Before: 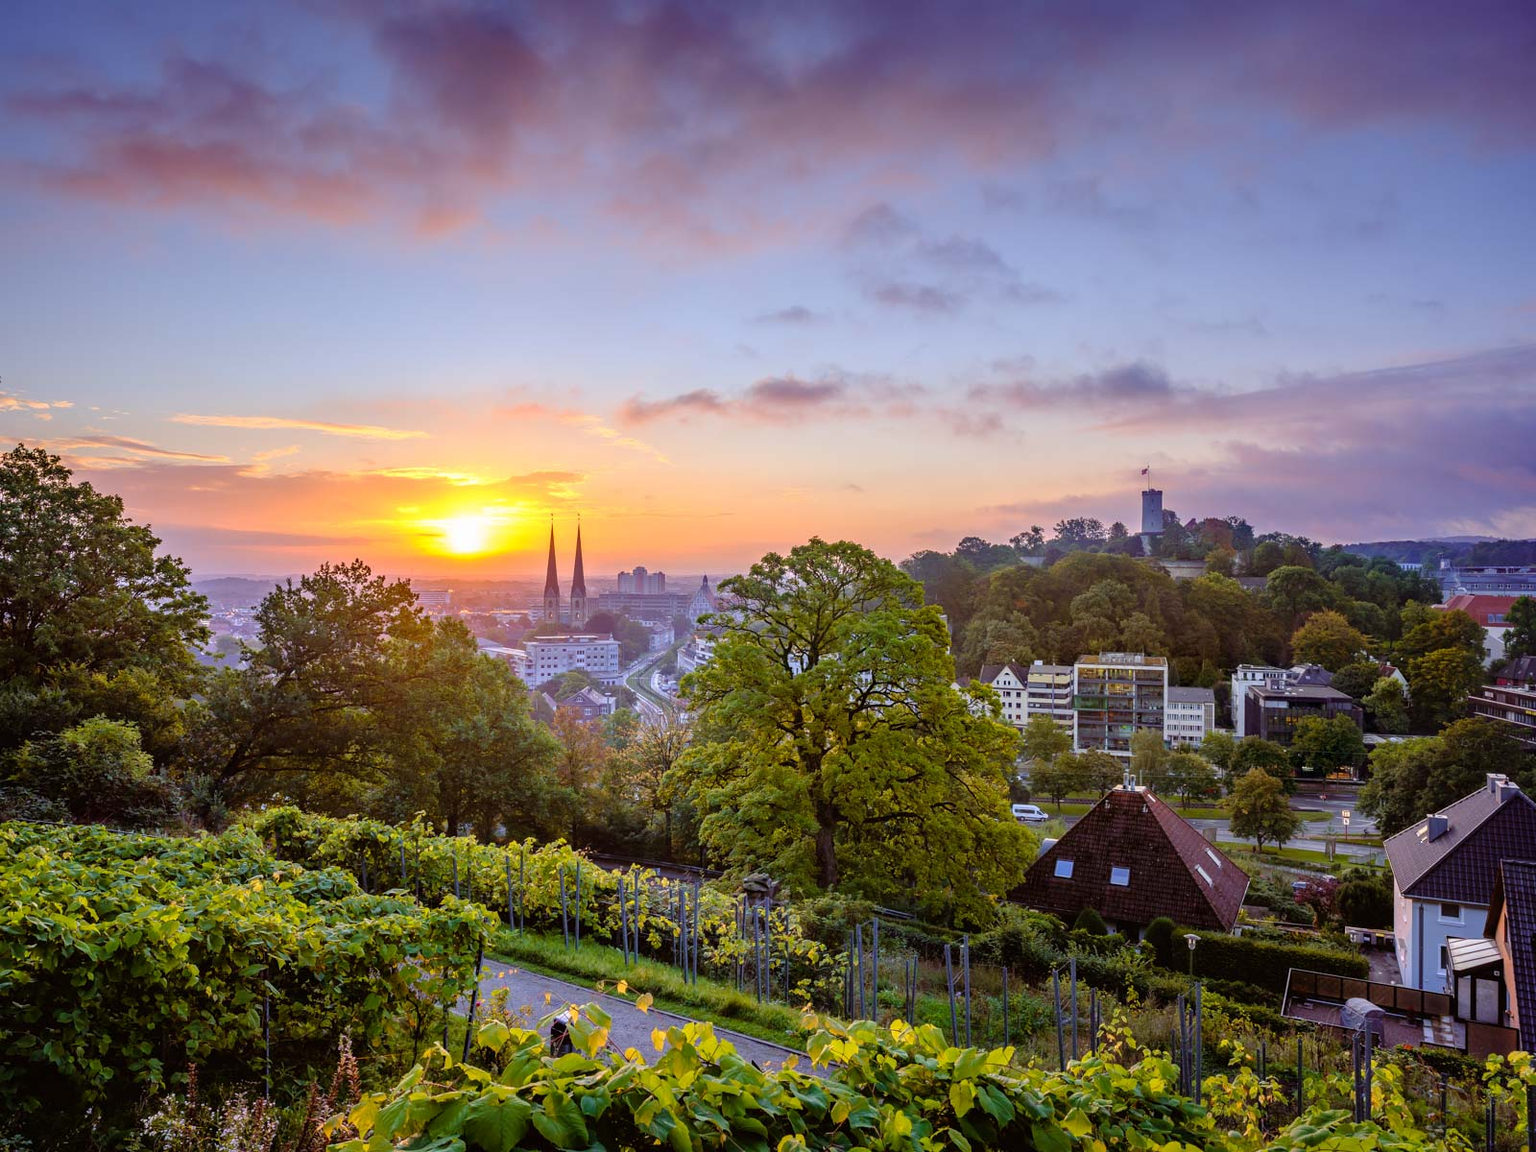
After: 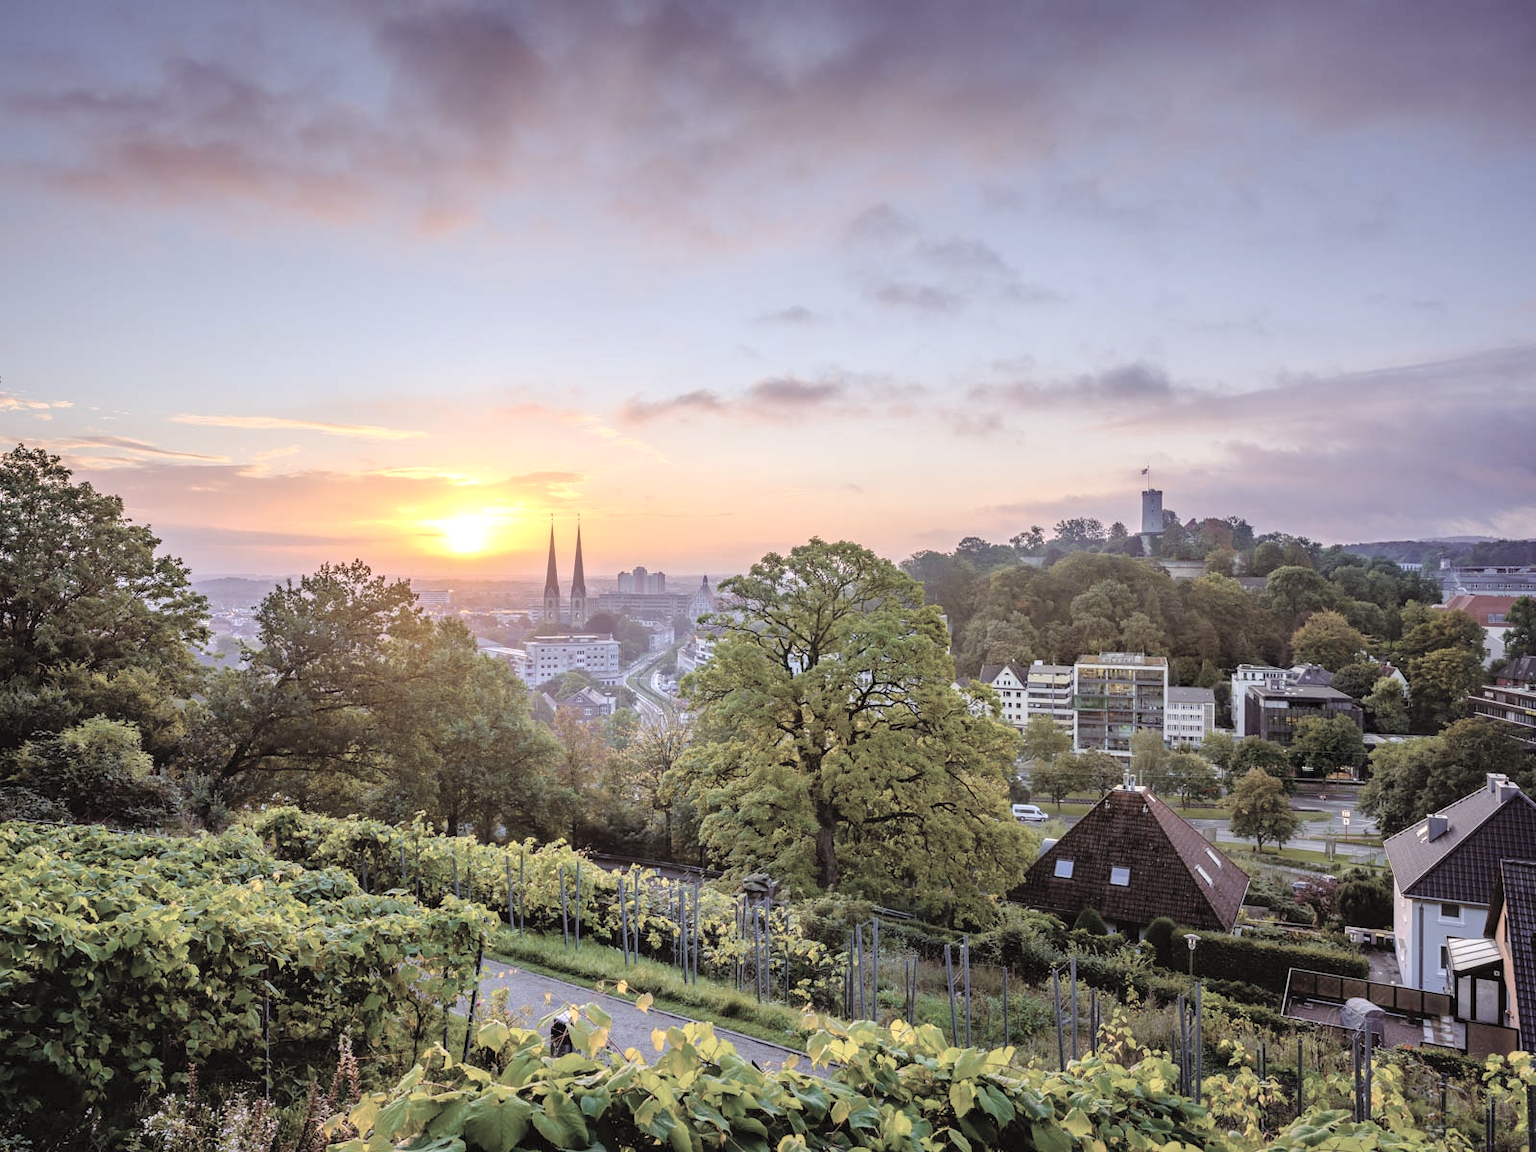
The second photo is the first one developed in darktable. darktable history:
exposure: exposure 0.2 EV, compensate highlight preservation false
contrast brightness saturation: brightness 0.18, saturation -0.5
